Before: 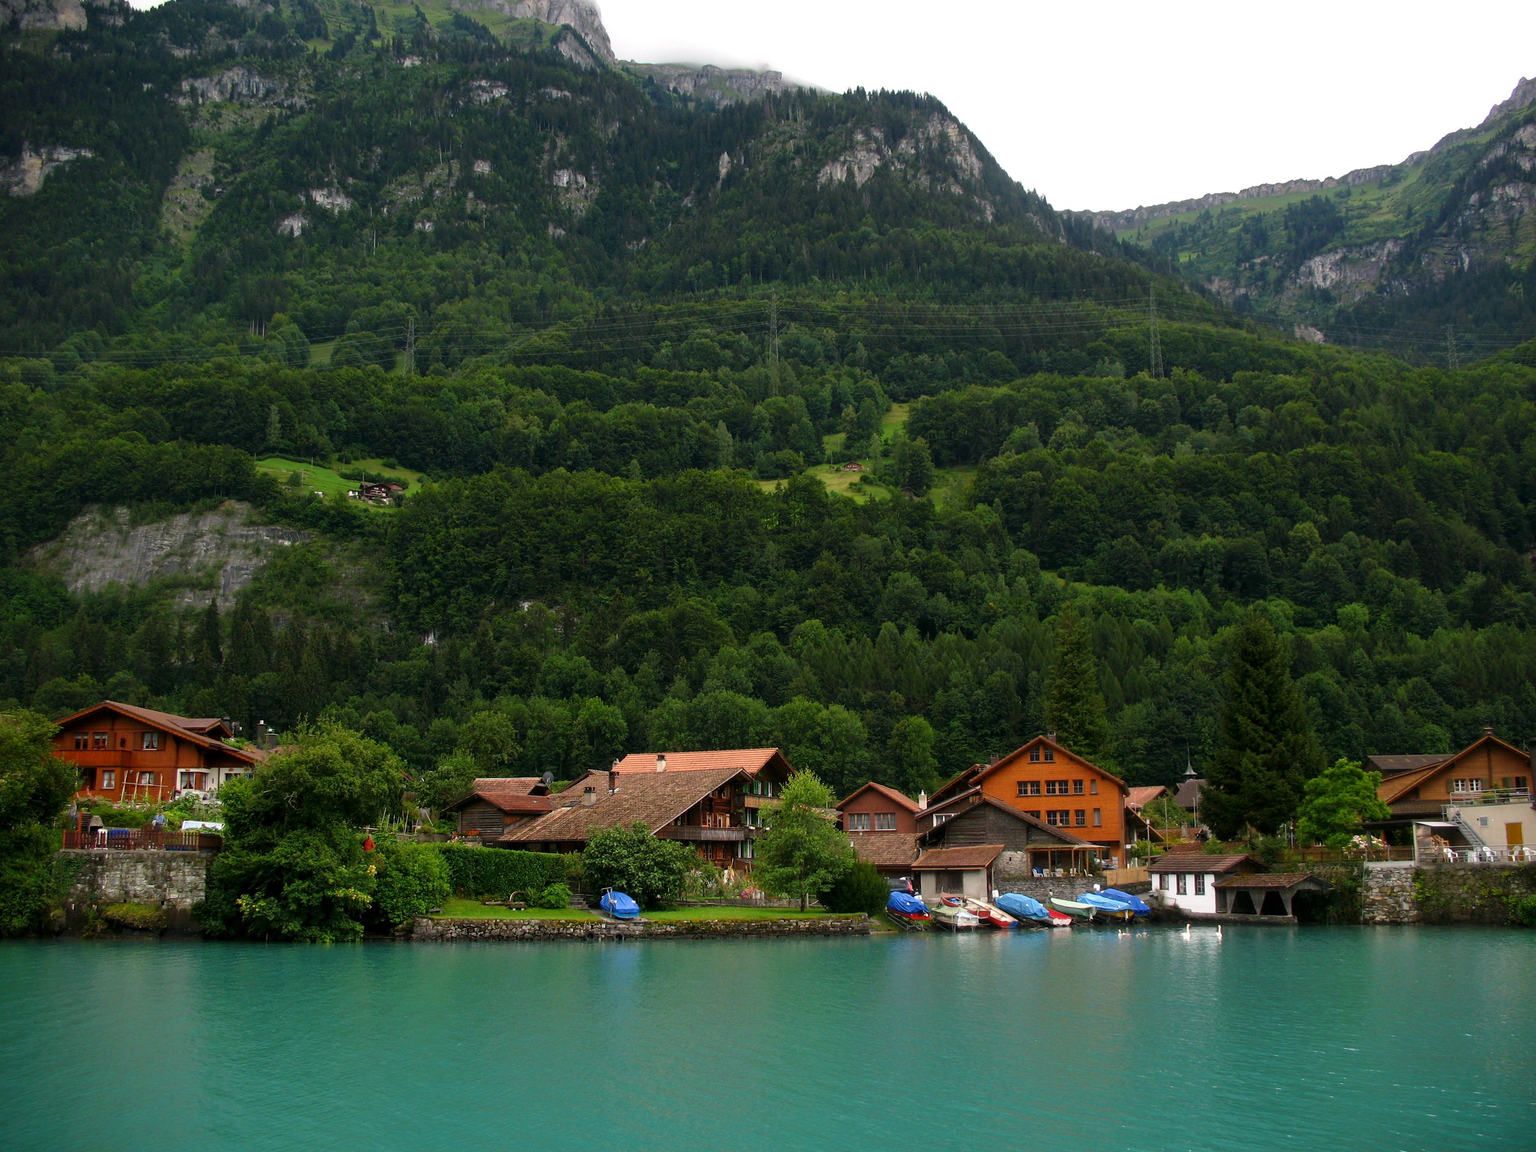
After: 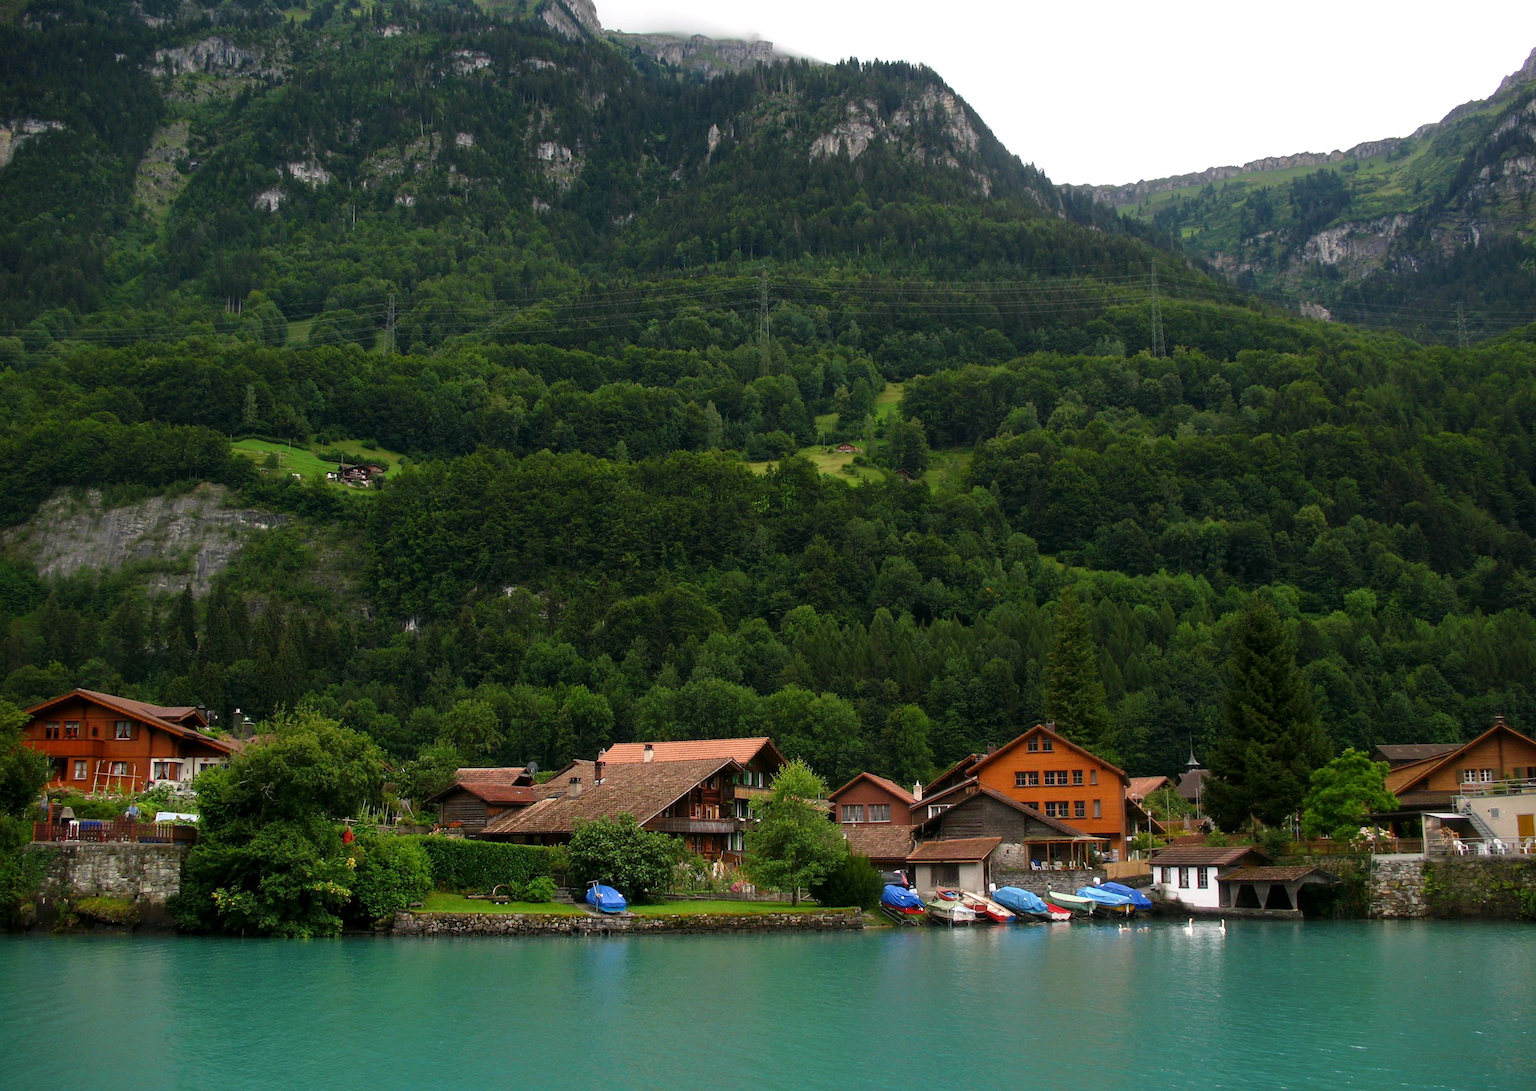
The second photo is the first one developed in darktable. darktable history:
exposure: compensate highlight preservation false
crop: left 2.015%, top 2.746%, right 0.735%, bottom 4.97%
